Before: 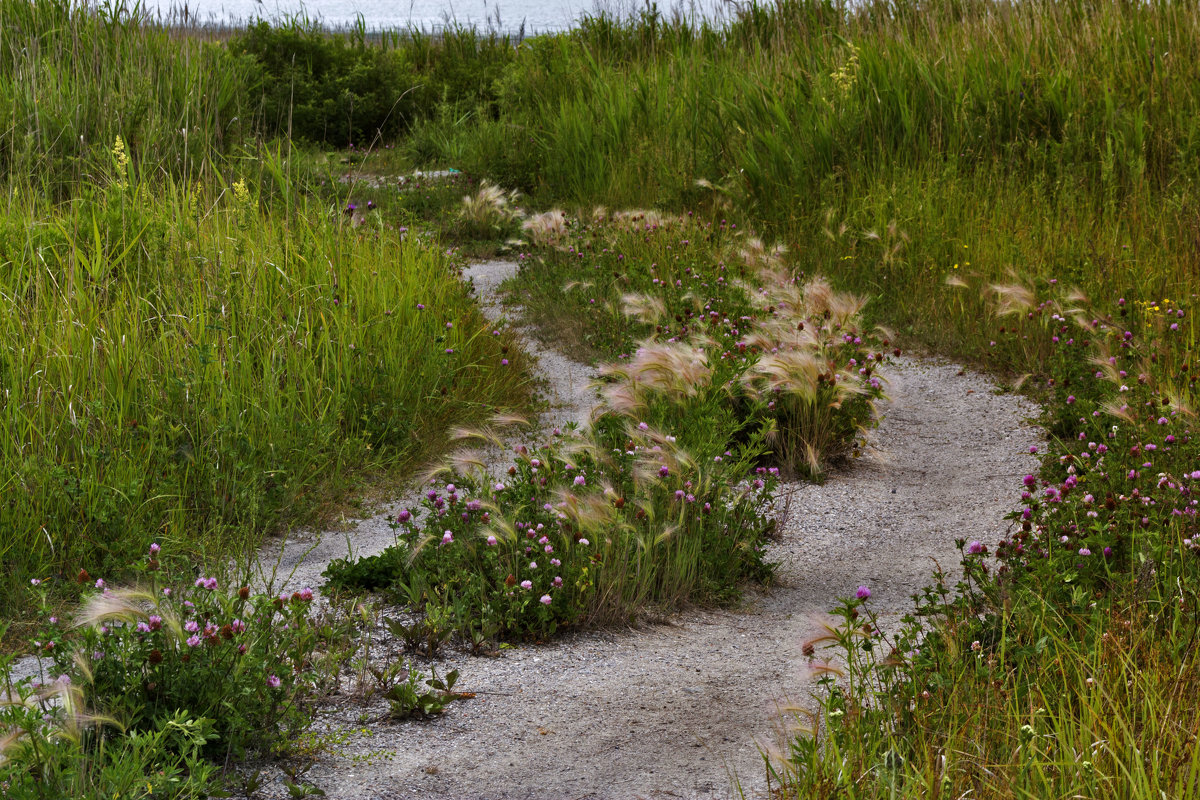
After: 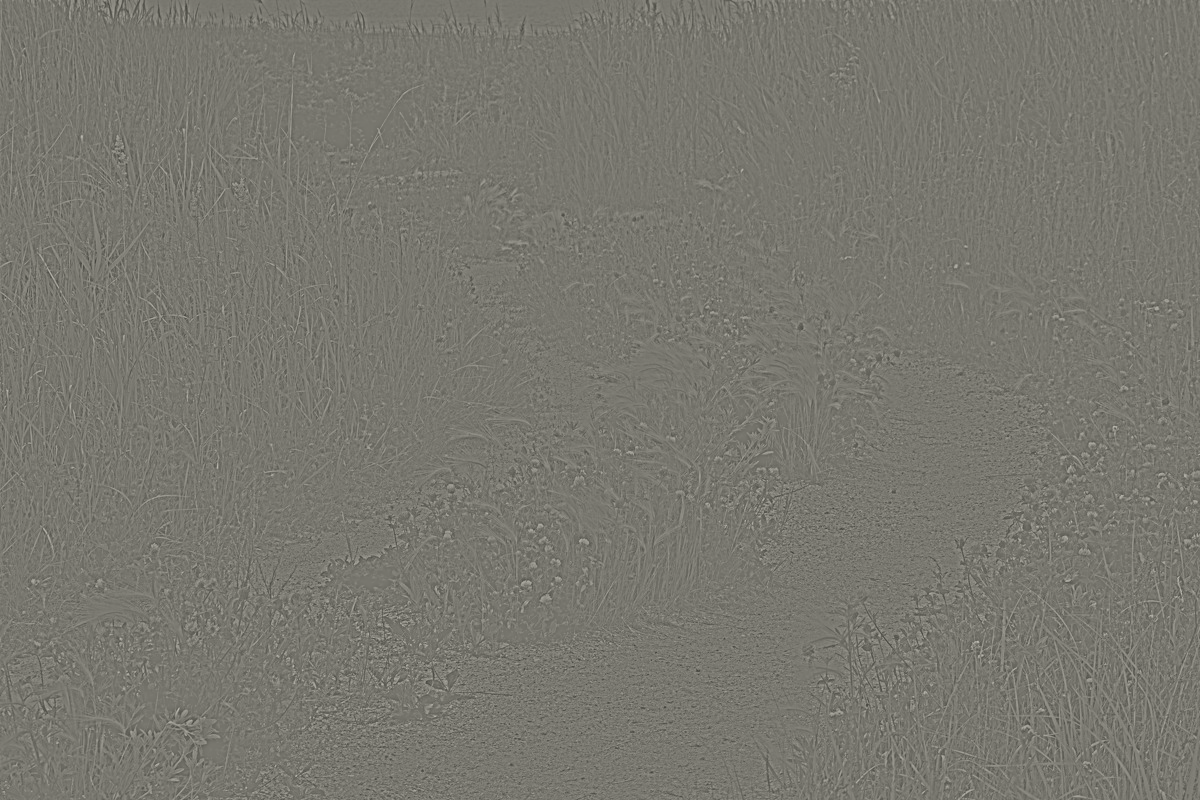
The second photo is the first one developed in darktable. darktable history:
color balance: lift [1, 0.998, 1.001, 1.002], gamma [1, 1.02, 1, 0.98], gain [1, 1.02, 1.003, 0.98]
color zones: curves: ch1 [(0.239, 0.552) (0.75, 0.5)]; ch2 [(0.25, 0.462) (0.749, 0.457)], mix 25.94%
local contrast: detail 130%
highpass: sharpness 9.84%, contrast boost 9.94%
tone curve: curves: ch1 [(0, 0) (0.173, 0.145) (0.467, 0.477) (0.808, 0.611) (1, 1)]; ch2 [(0, 0) (0.255, 0.314) (0.498, 0.509) (0.694, 0.64) (1, 1)], color space Lab, independent channels, preserve colors none
